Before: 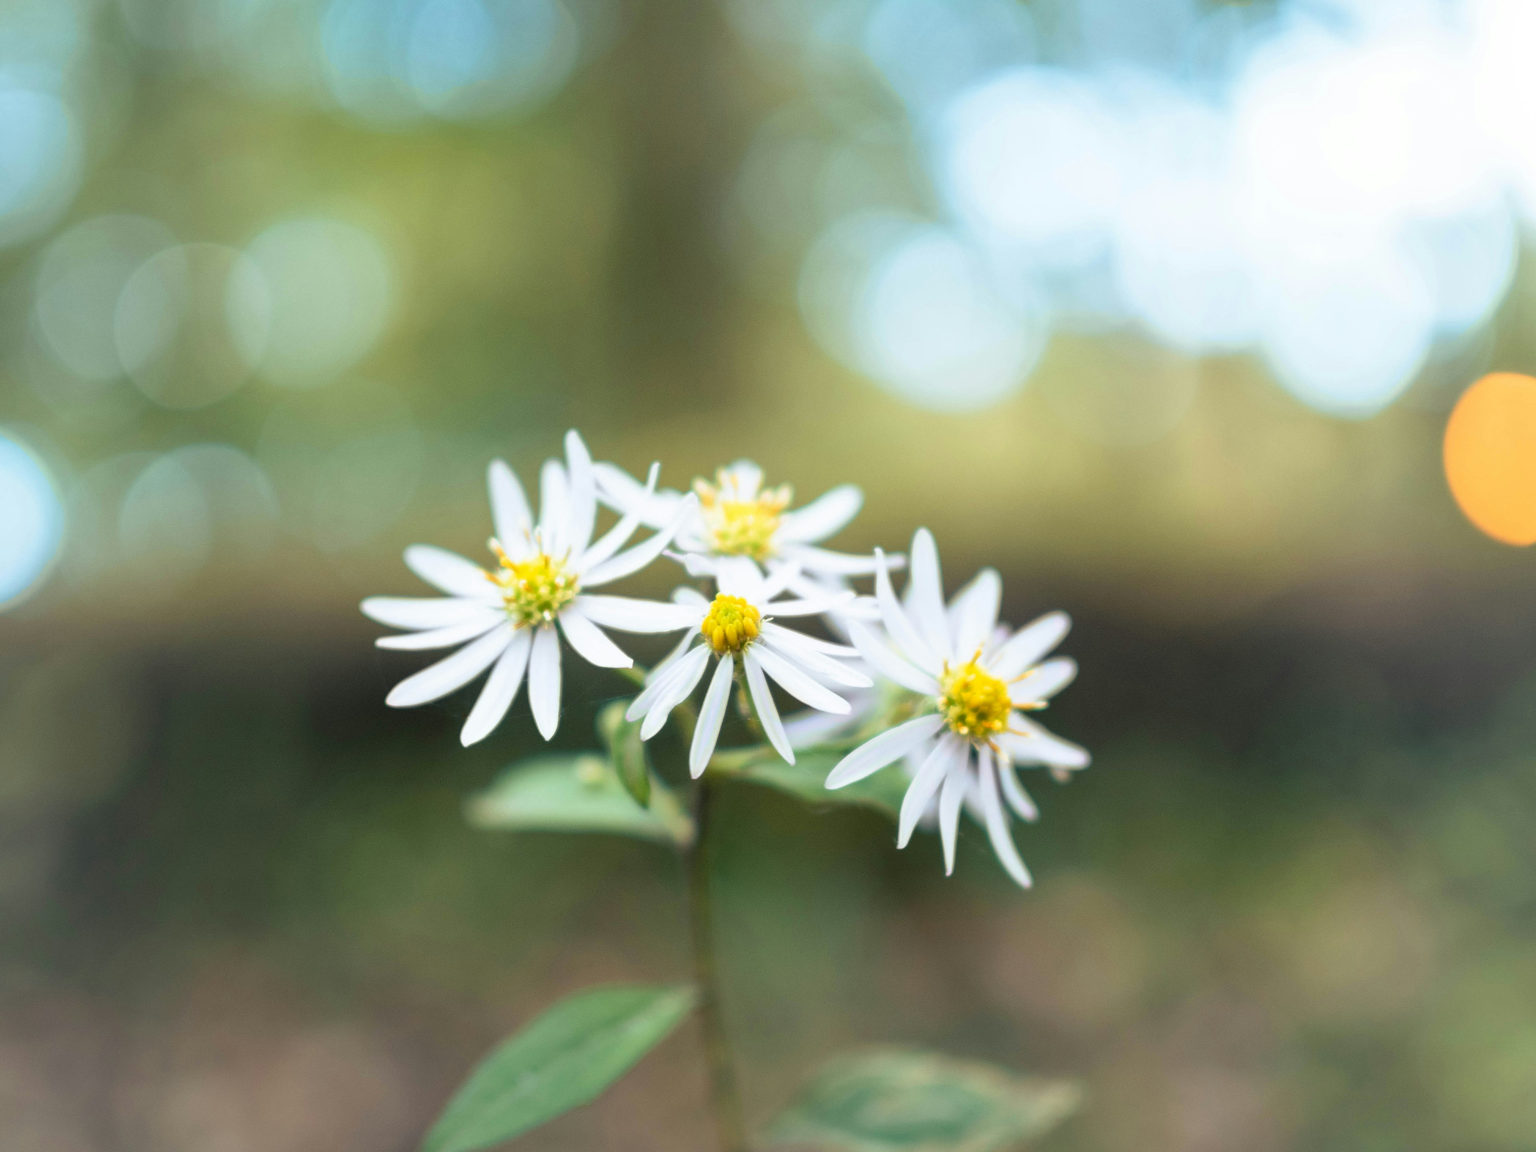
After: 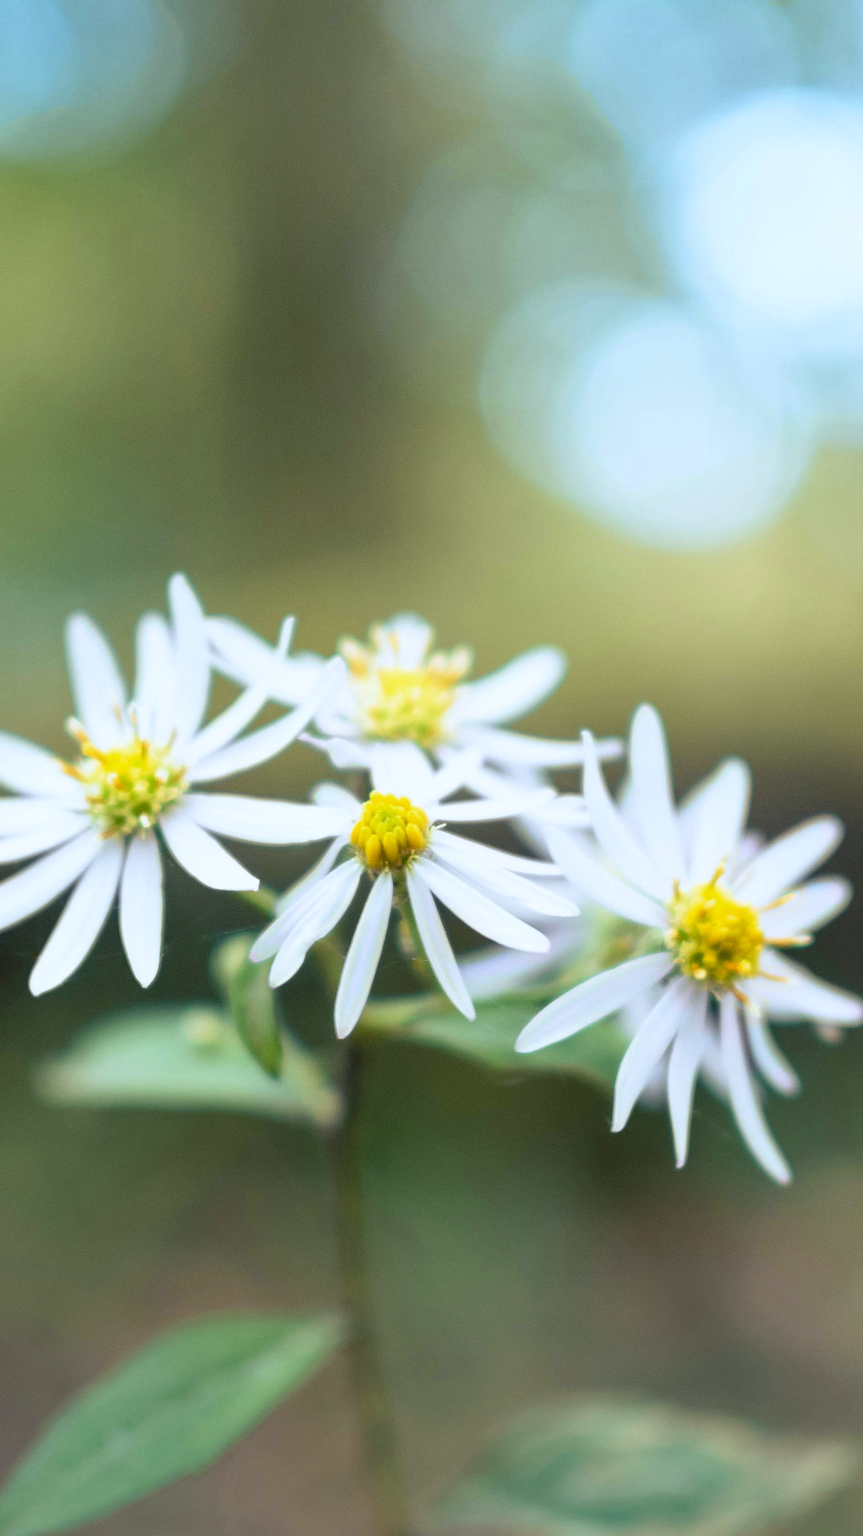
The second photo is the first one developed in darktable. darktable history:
crop: left 28.583%, right 29.231%
white balance: red 0.967, blue 1.049
